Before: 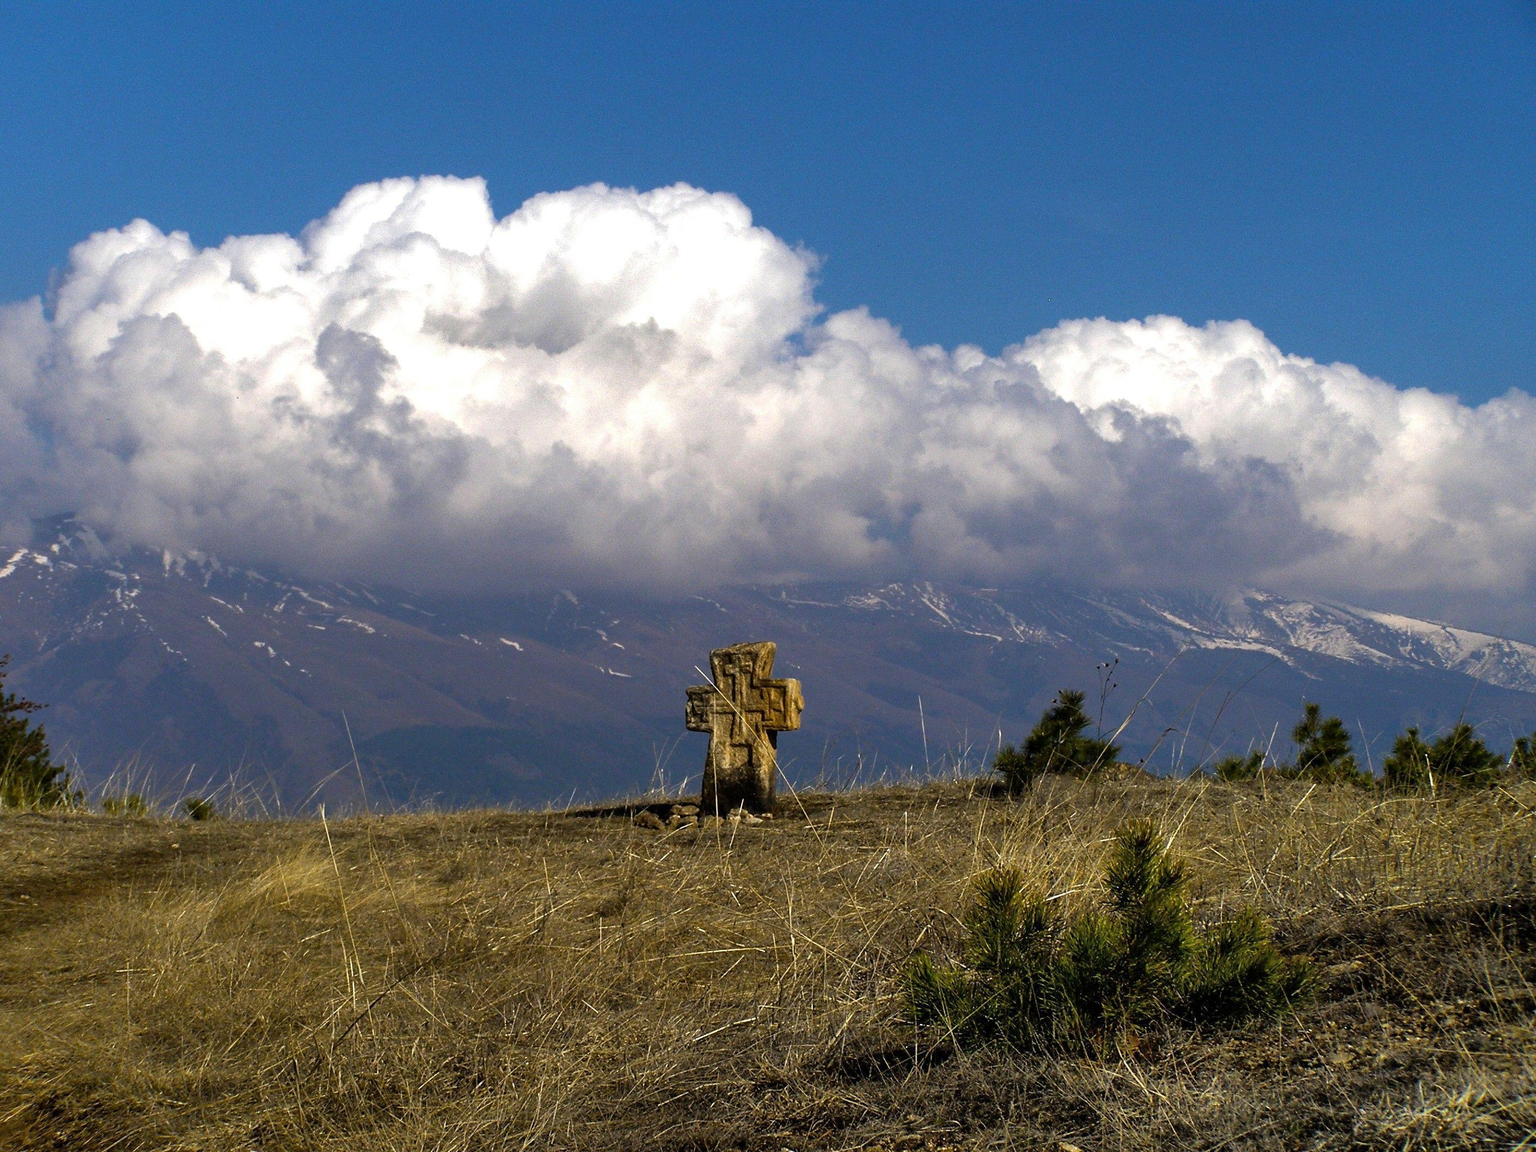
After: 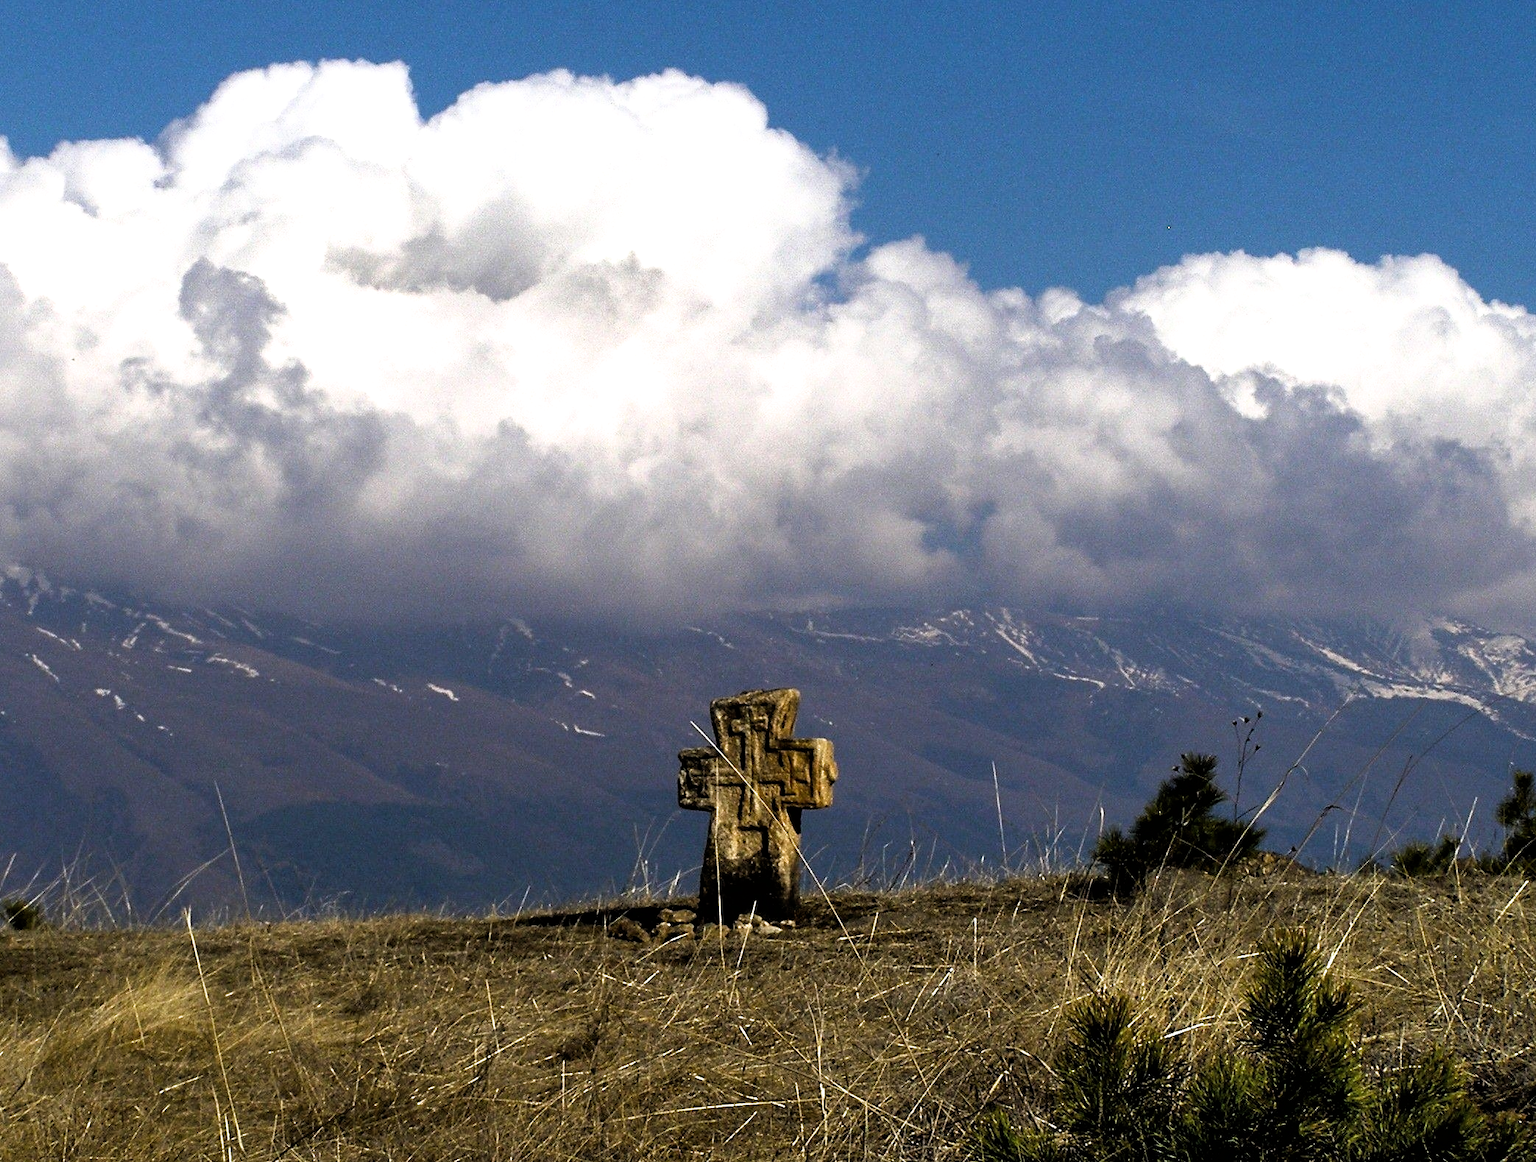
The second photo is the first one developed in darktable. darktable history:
crop and rotate: left 11.937%, top 11.422%, right 13.948%, bottom 13.78%
filmic rgb: black relative exposure -8.26 EV, white relative exposure 2.2 EV, target white luminance 99.954%, hardness 7.11, latitude 75.26%, contrast 1.324, highlights saturation mix -2.84%, shadows ↔ highlights balance 29.88%
